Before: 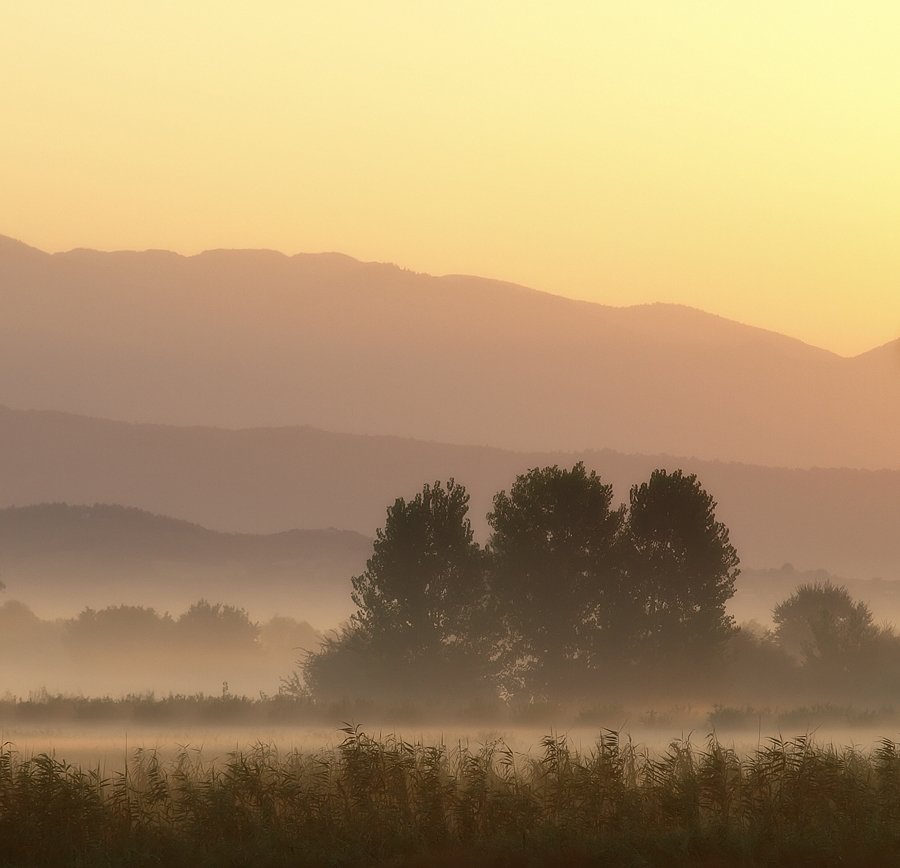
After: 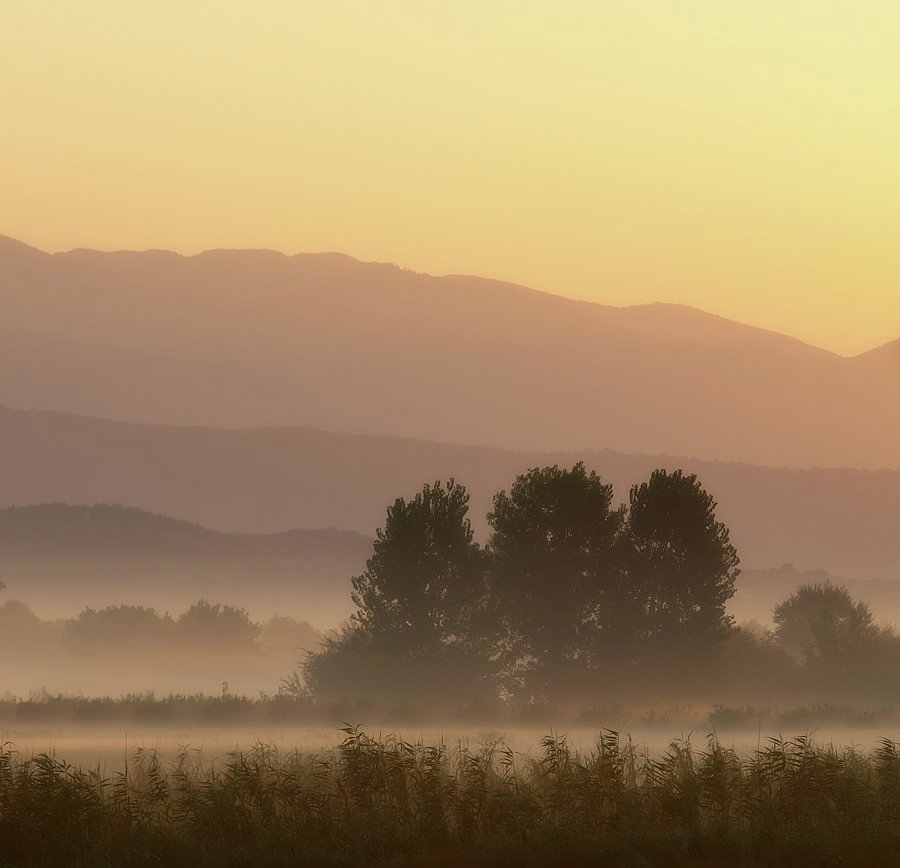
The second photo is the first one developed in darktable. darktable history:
exposure: black level correction 0.001, exposure -0.204 EV, compensate highlight preservation false
local contrast: mode bilateral grid, contrast 21, coarseness 51, detail 102%, midtone range 0.2
